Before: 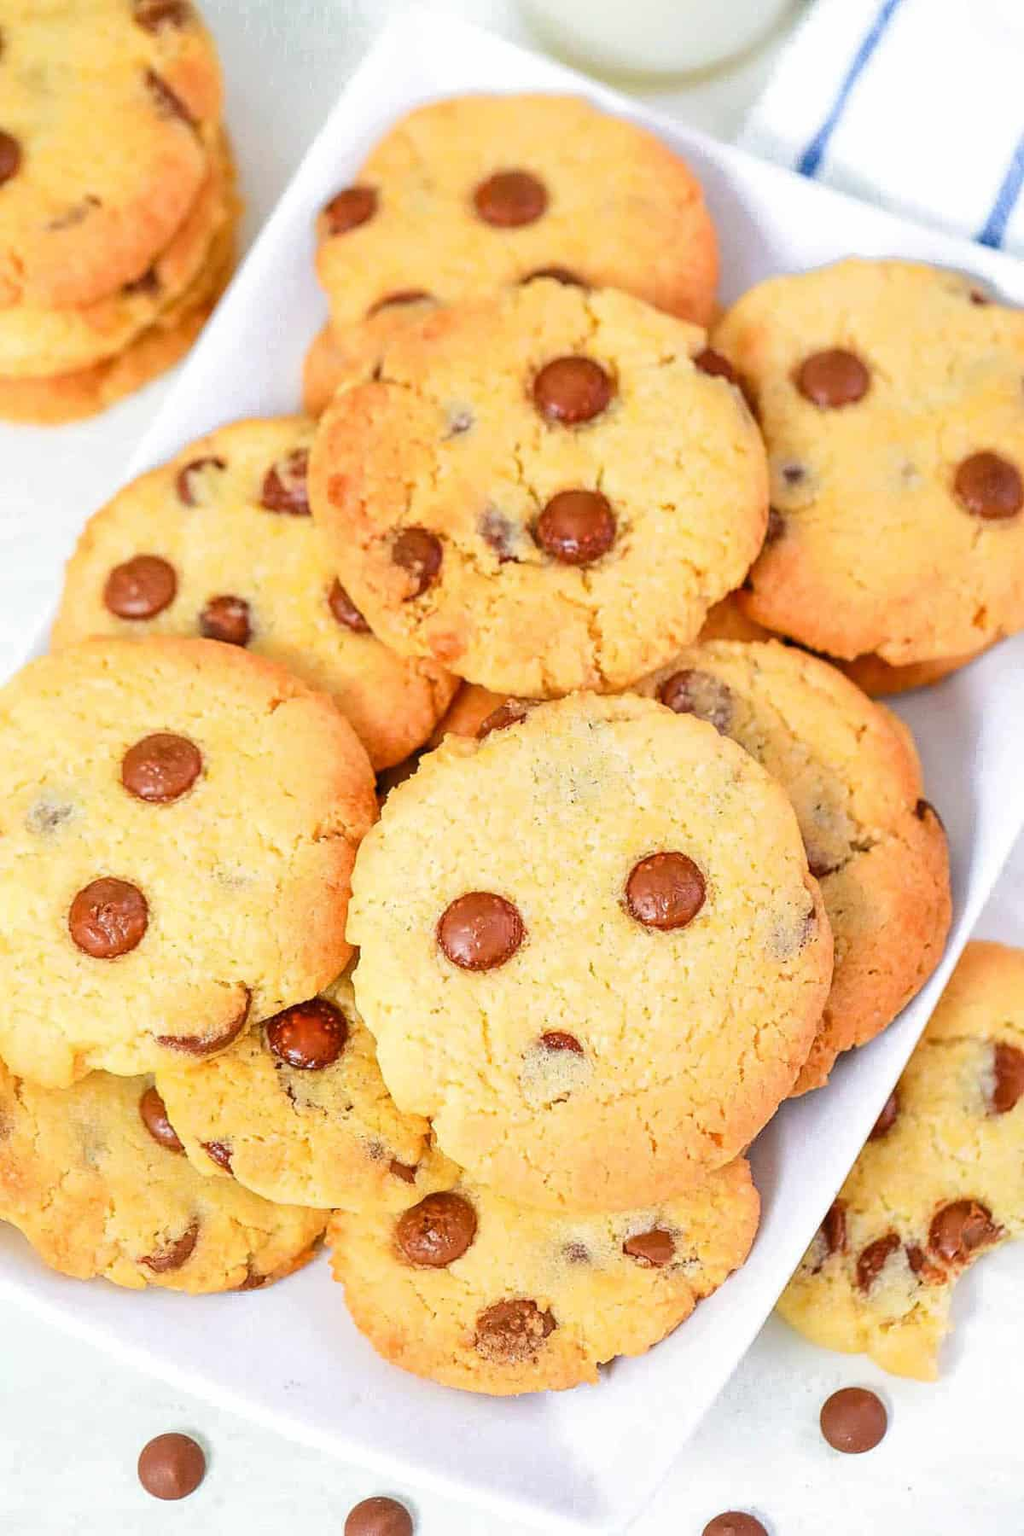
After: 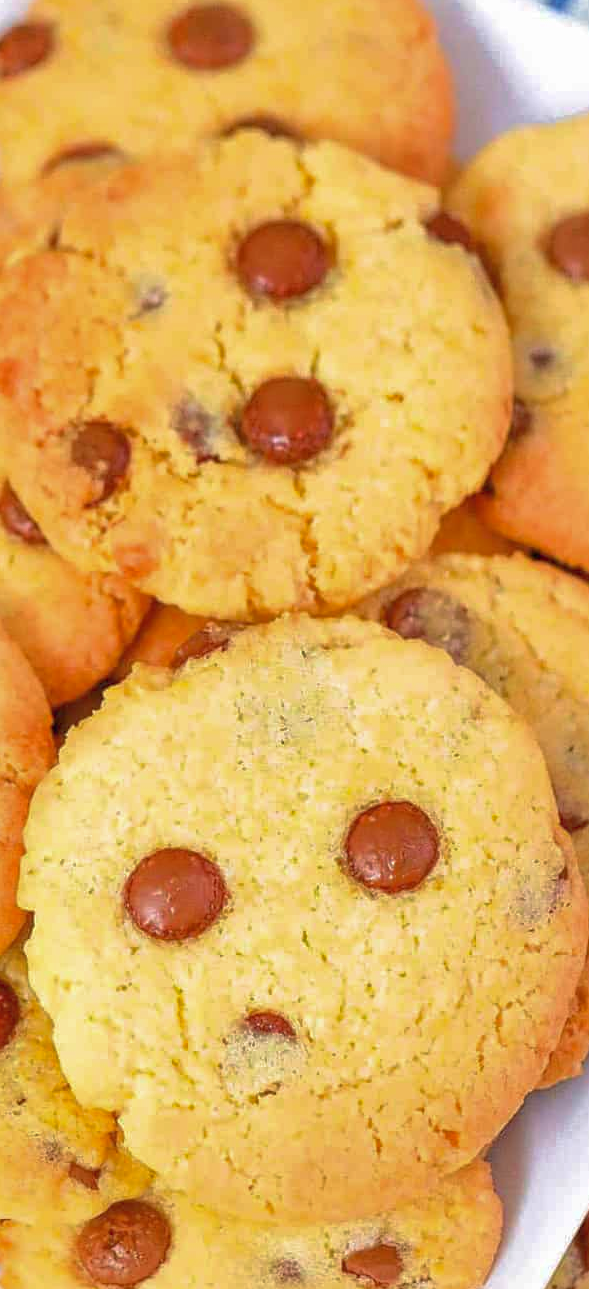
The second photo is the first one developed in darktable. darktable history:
crop: left 32.375%, top 10.957%, right 18.459%, bottom 17.426%
shadows and highlights: on, module defaults
velvia: on, module defaults
